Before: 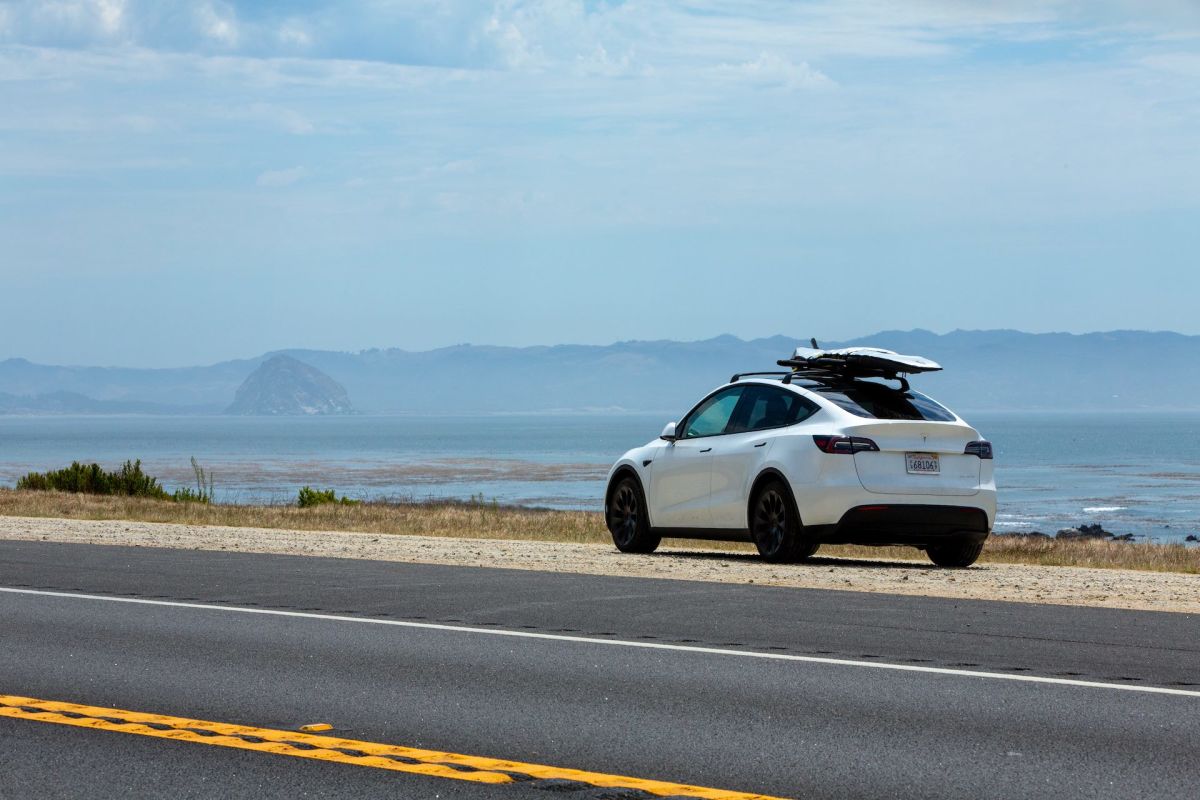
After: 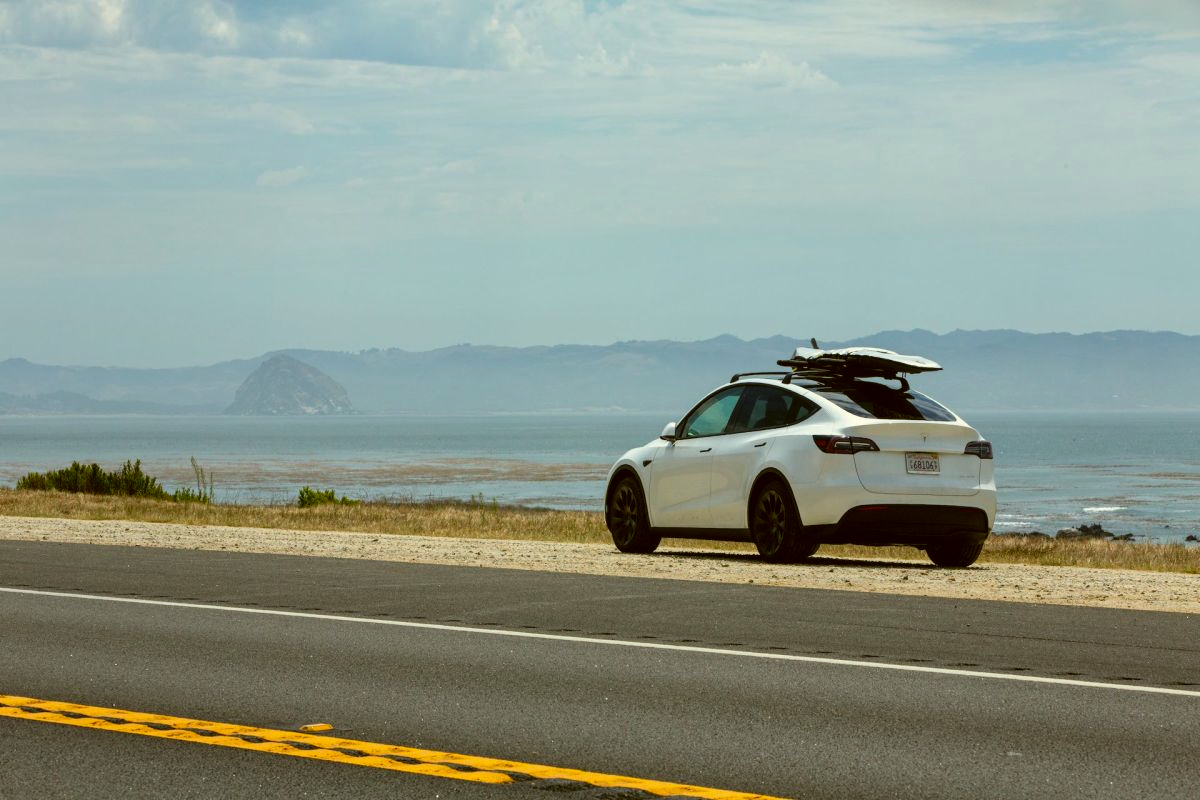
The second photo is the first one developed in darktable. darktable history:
contrast equalizer: y [[0.5, 0.5, 0.478, 0.5, 0.5, 0.5], [0.5 ×6], [0.5 ×6], [0 ×6], [0 ×6]]
color correction: highlights a* -1.43, highlights b* 10.12, shadows a* 0.395, shadows b* 19.35
shadows and highlights: shadows 37.27, highlights -28.18, soften with gaussian
